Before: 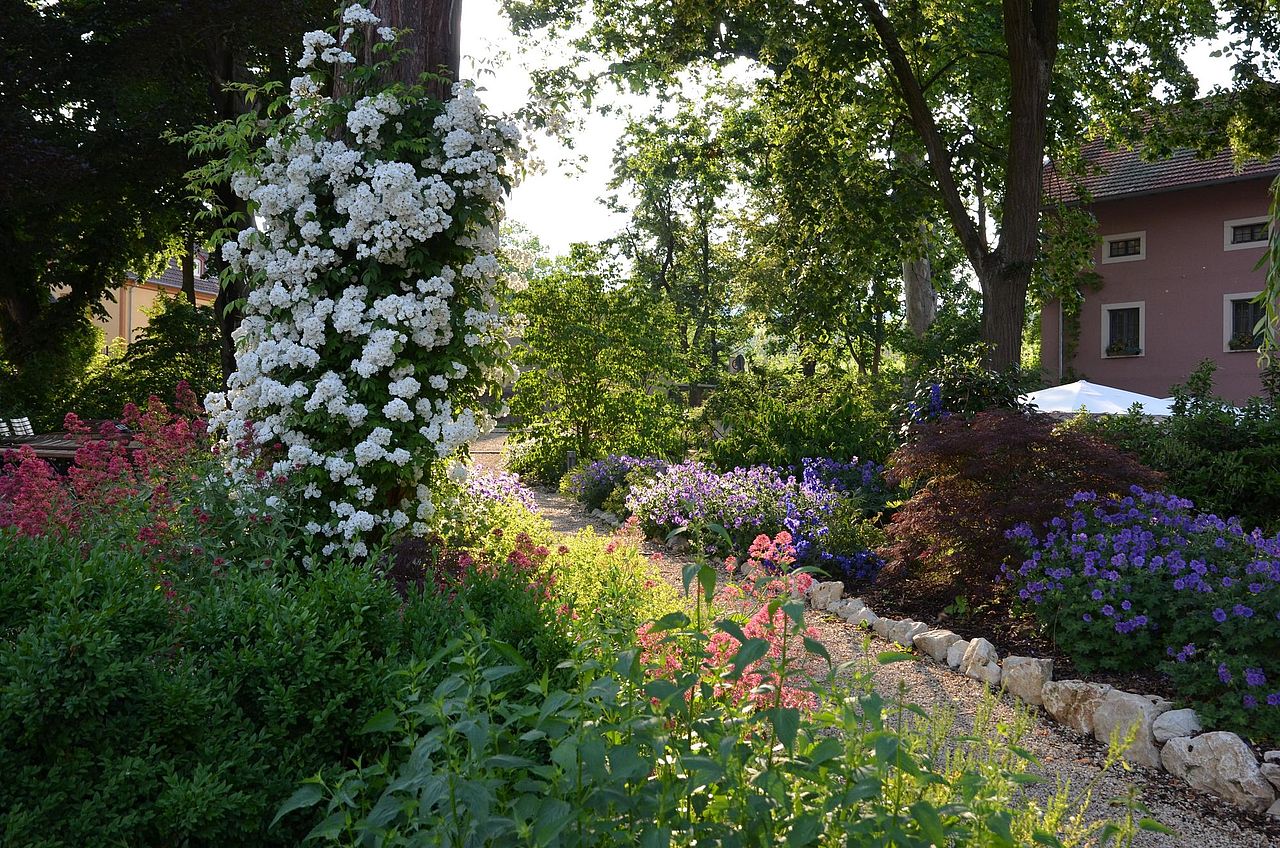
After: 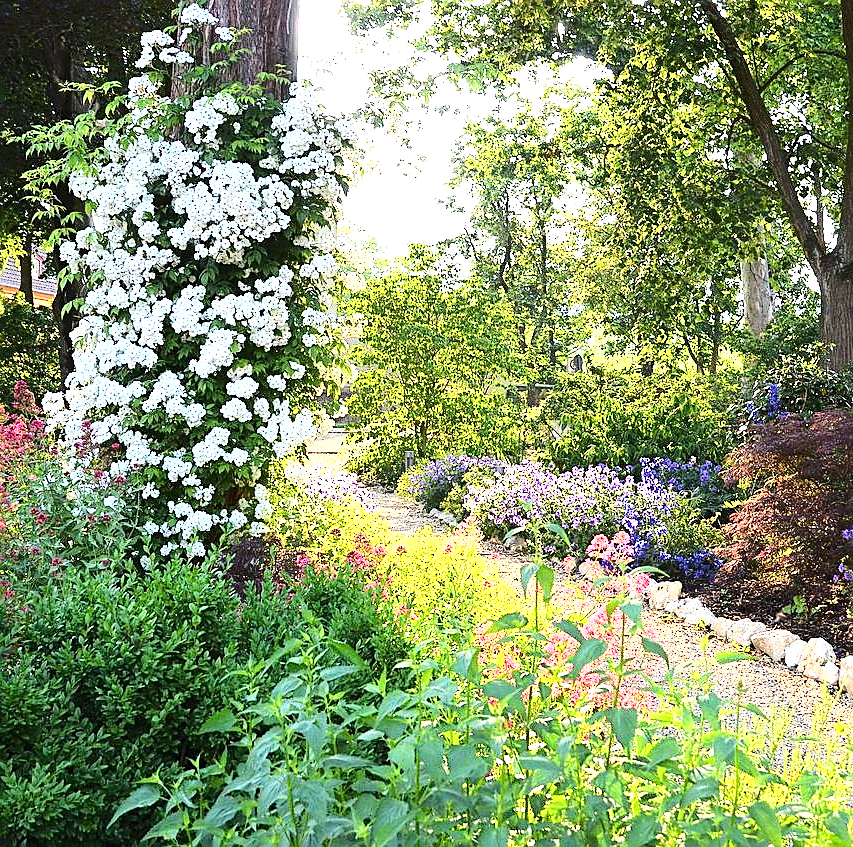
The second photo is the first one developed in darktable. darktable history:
crop and rotate: left 12.673%, right 20.66%
sharpen: on, module defaults
levels: levels [0, 0.476, 0.951]
base curve: curves: ch0 [(0, 0) (0.032, 0.037) (0.105, 0.228) (0.435, 0.76) (0.856, 0.983) (1, 1)]
exposure: black level correction 0, exposure 1.173 EV, compensate exposure bias true, compensate highlight preservation false
